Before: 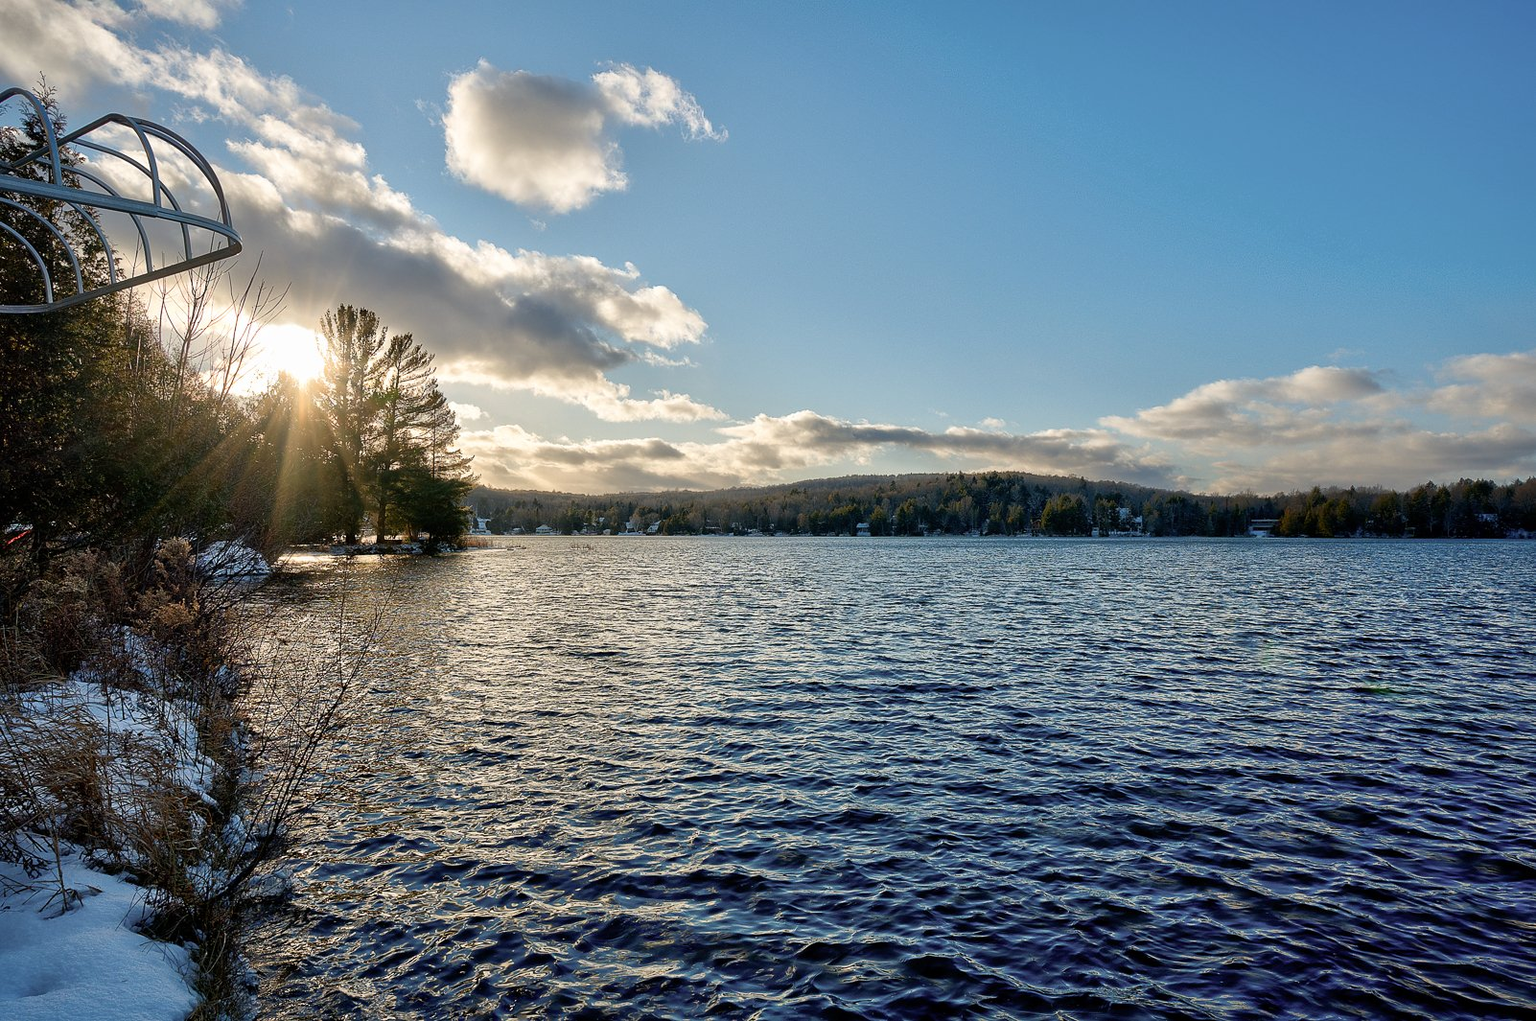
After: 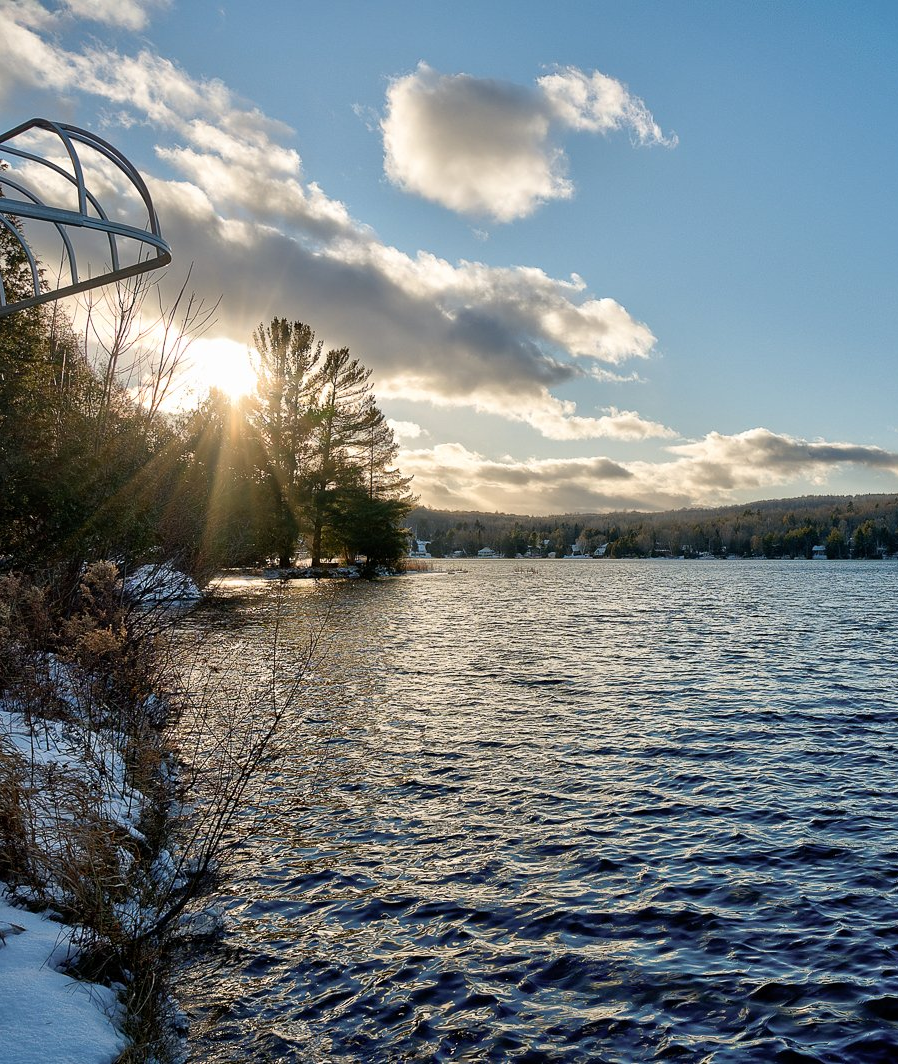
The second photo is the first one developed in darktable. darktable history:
crop: left 5.1%, right 38.805%
